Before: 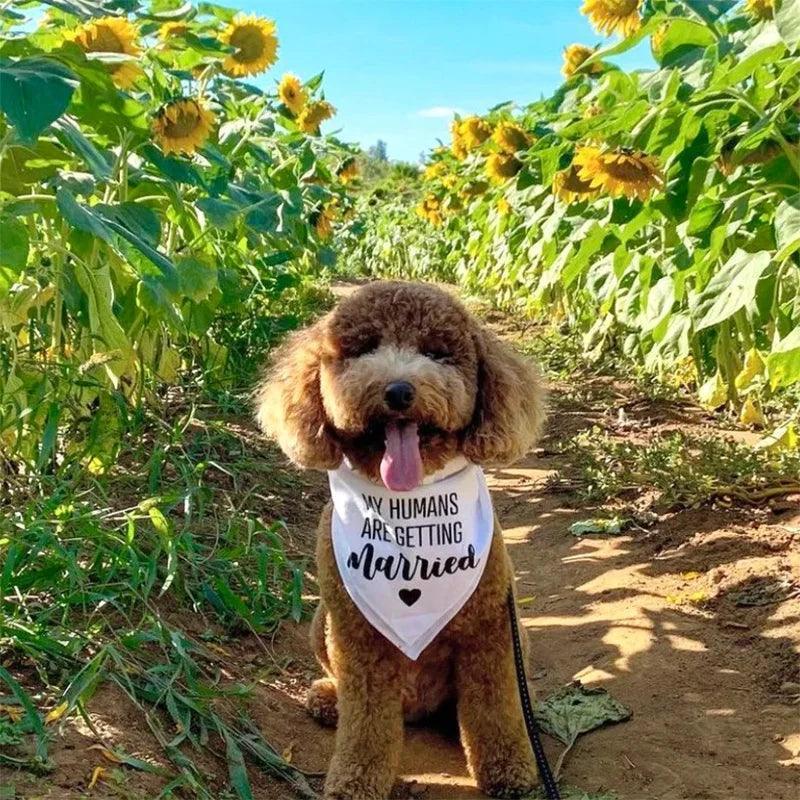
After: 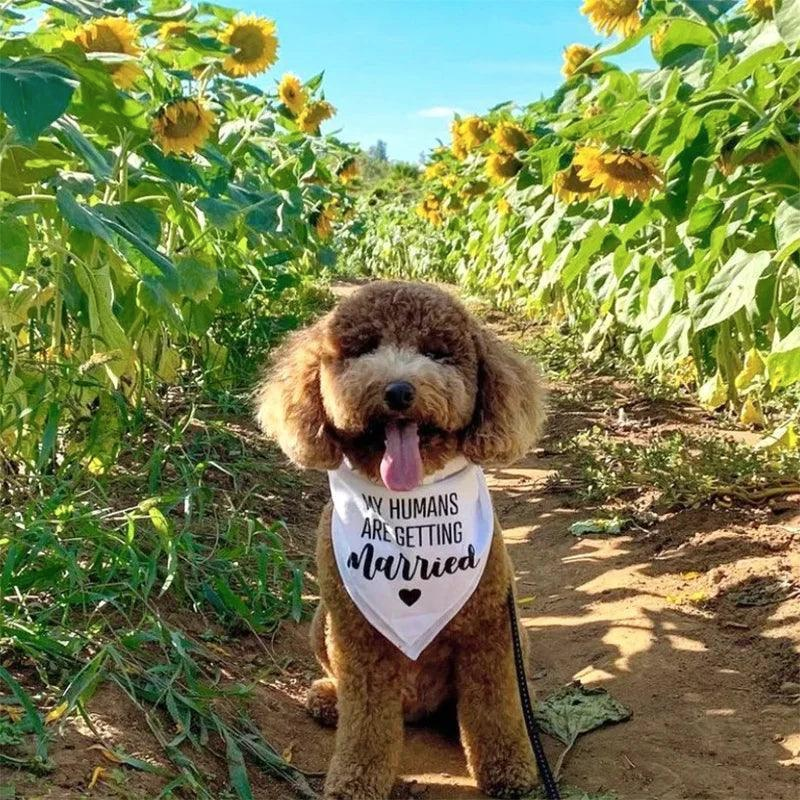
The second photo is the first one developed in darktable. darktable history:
contrast brightness saturation: saturation -0.049
